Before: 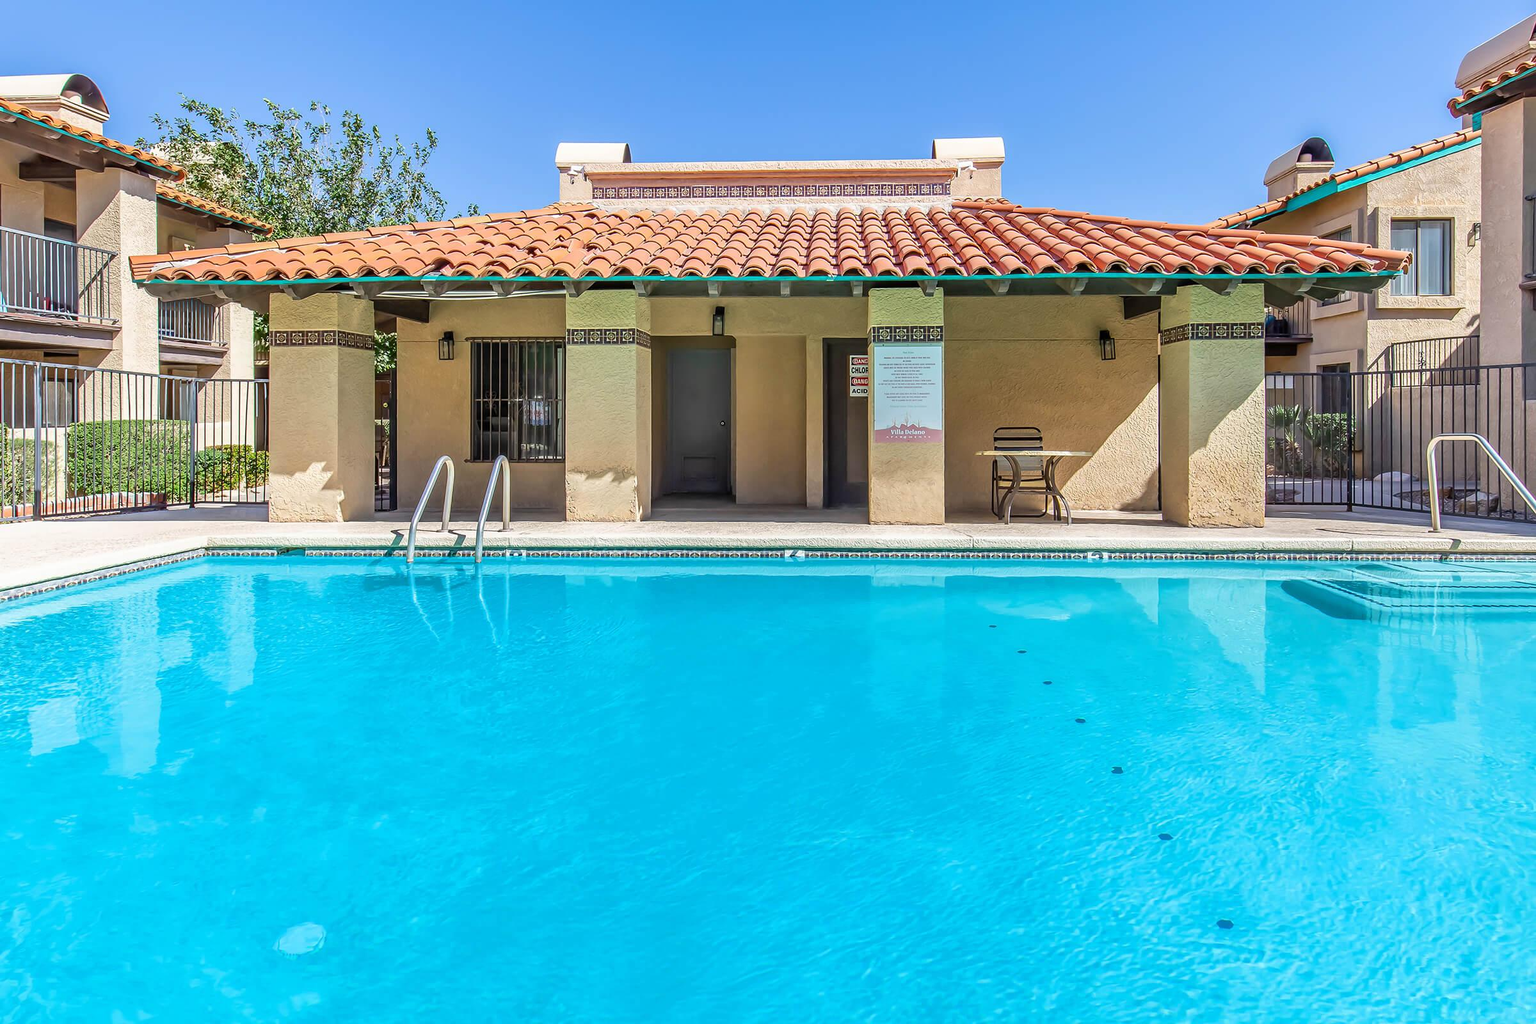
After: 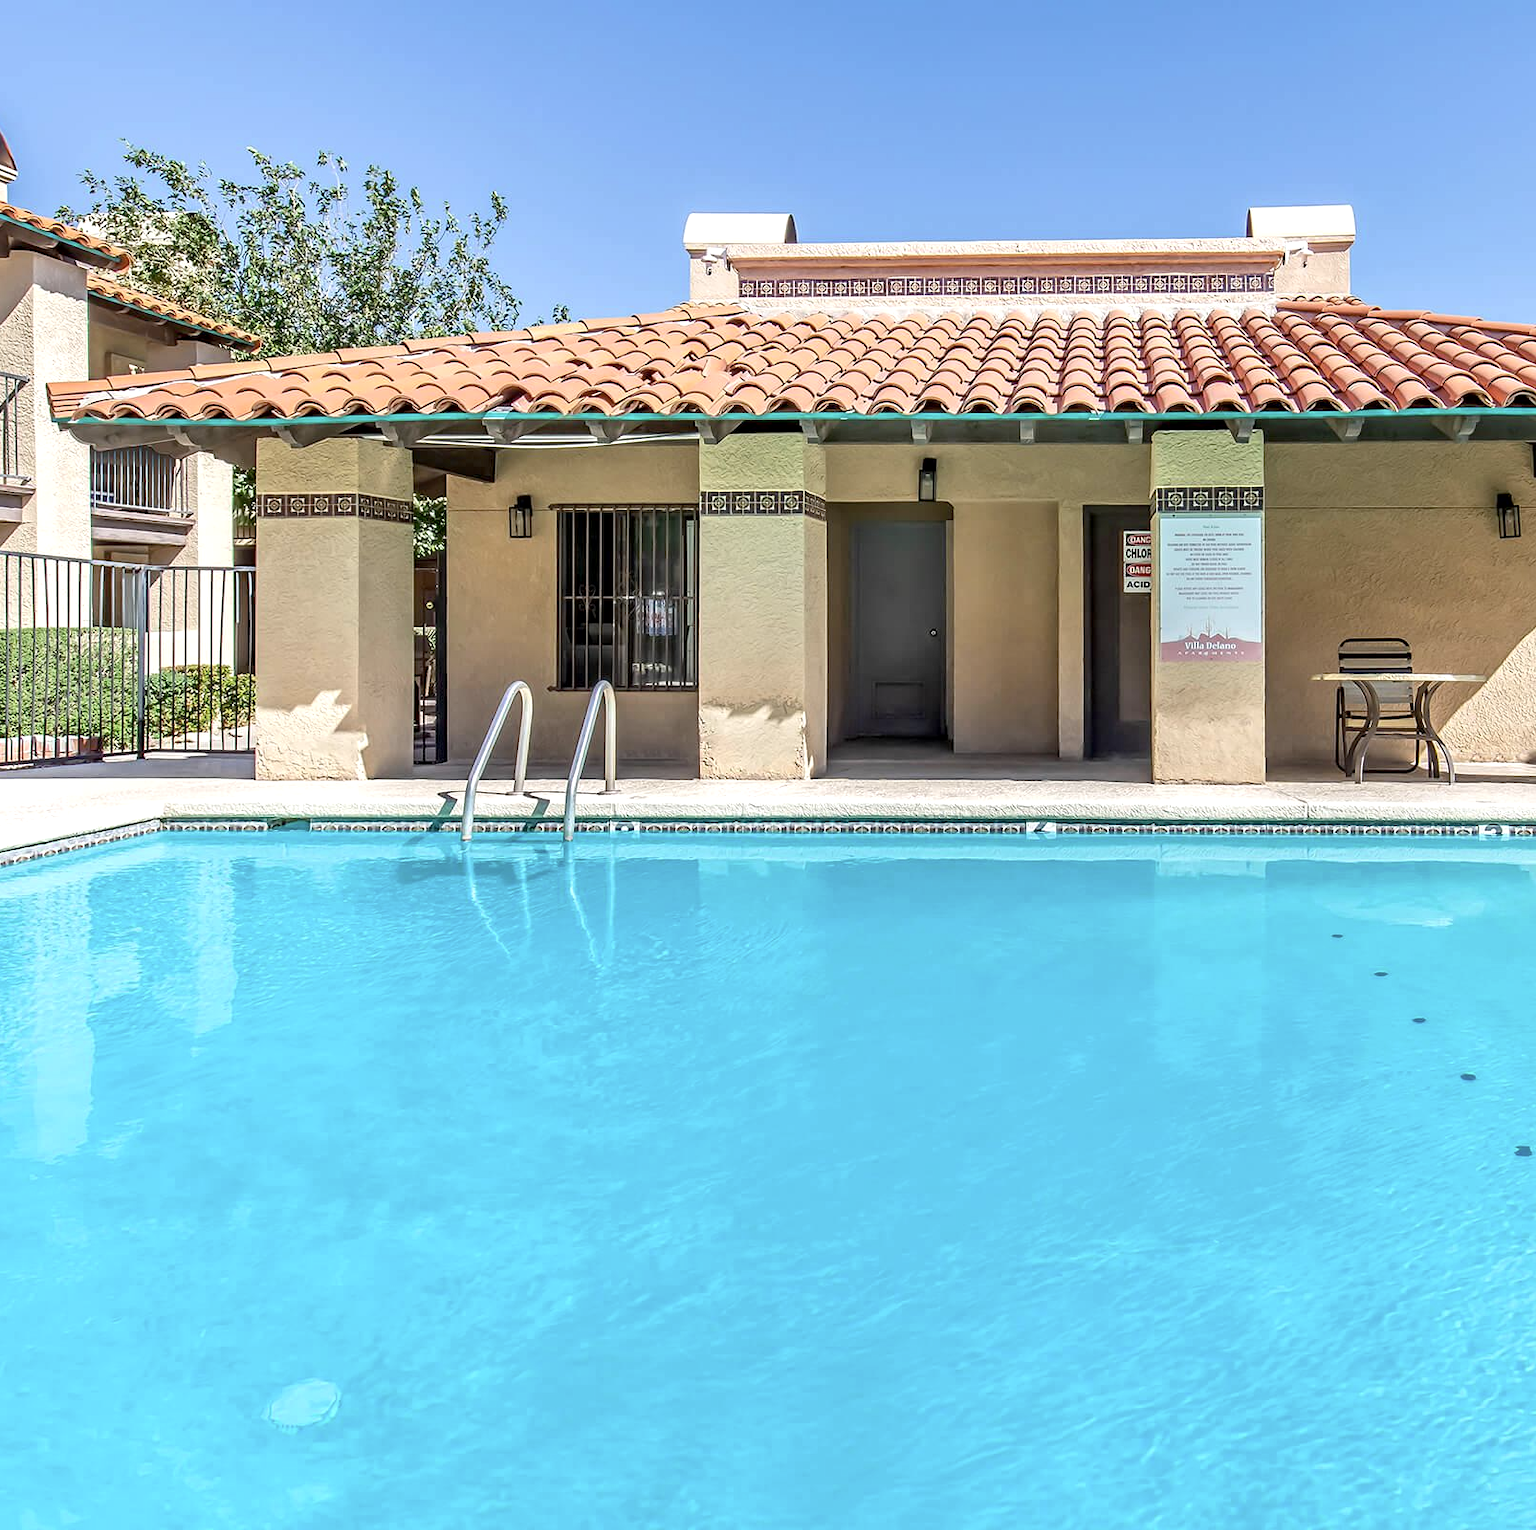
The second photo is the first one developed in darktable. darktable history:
contrast brightness saturation: contrast 0.056, brightness -0.009, saturation -0.247
crop and rotate: left 6.375%, right 26.687%
exposure: black level correction 0.005, exposure 0.287 EV, compensate exposure bias true, compensate highlight preservation false
